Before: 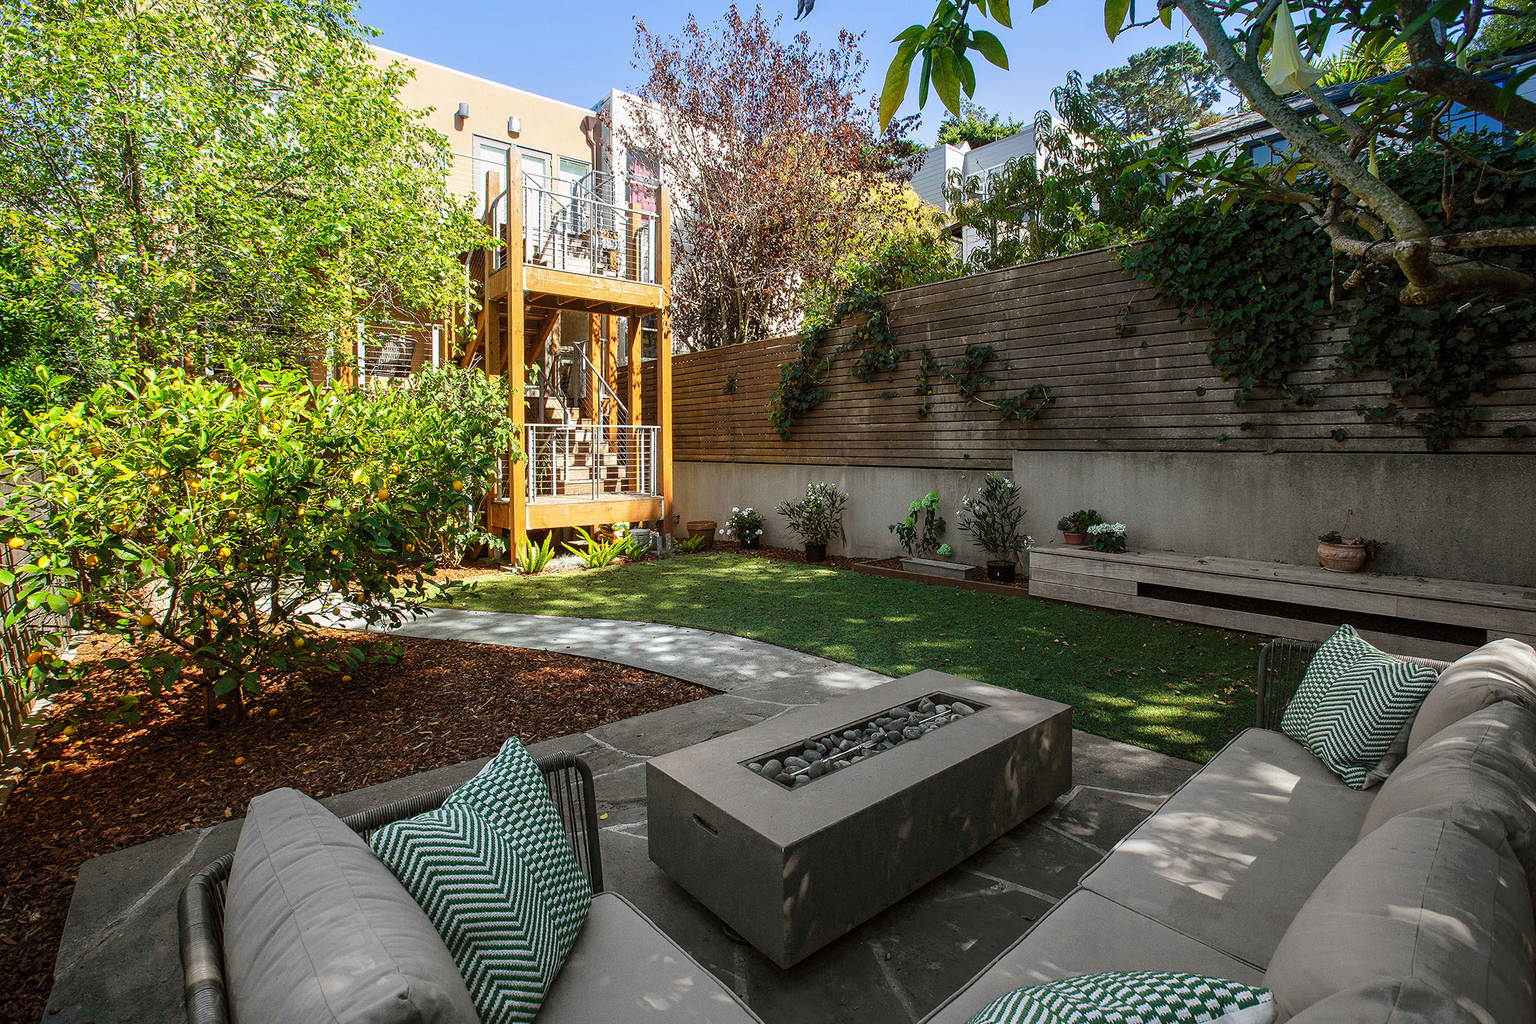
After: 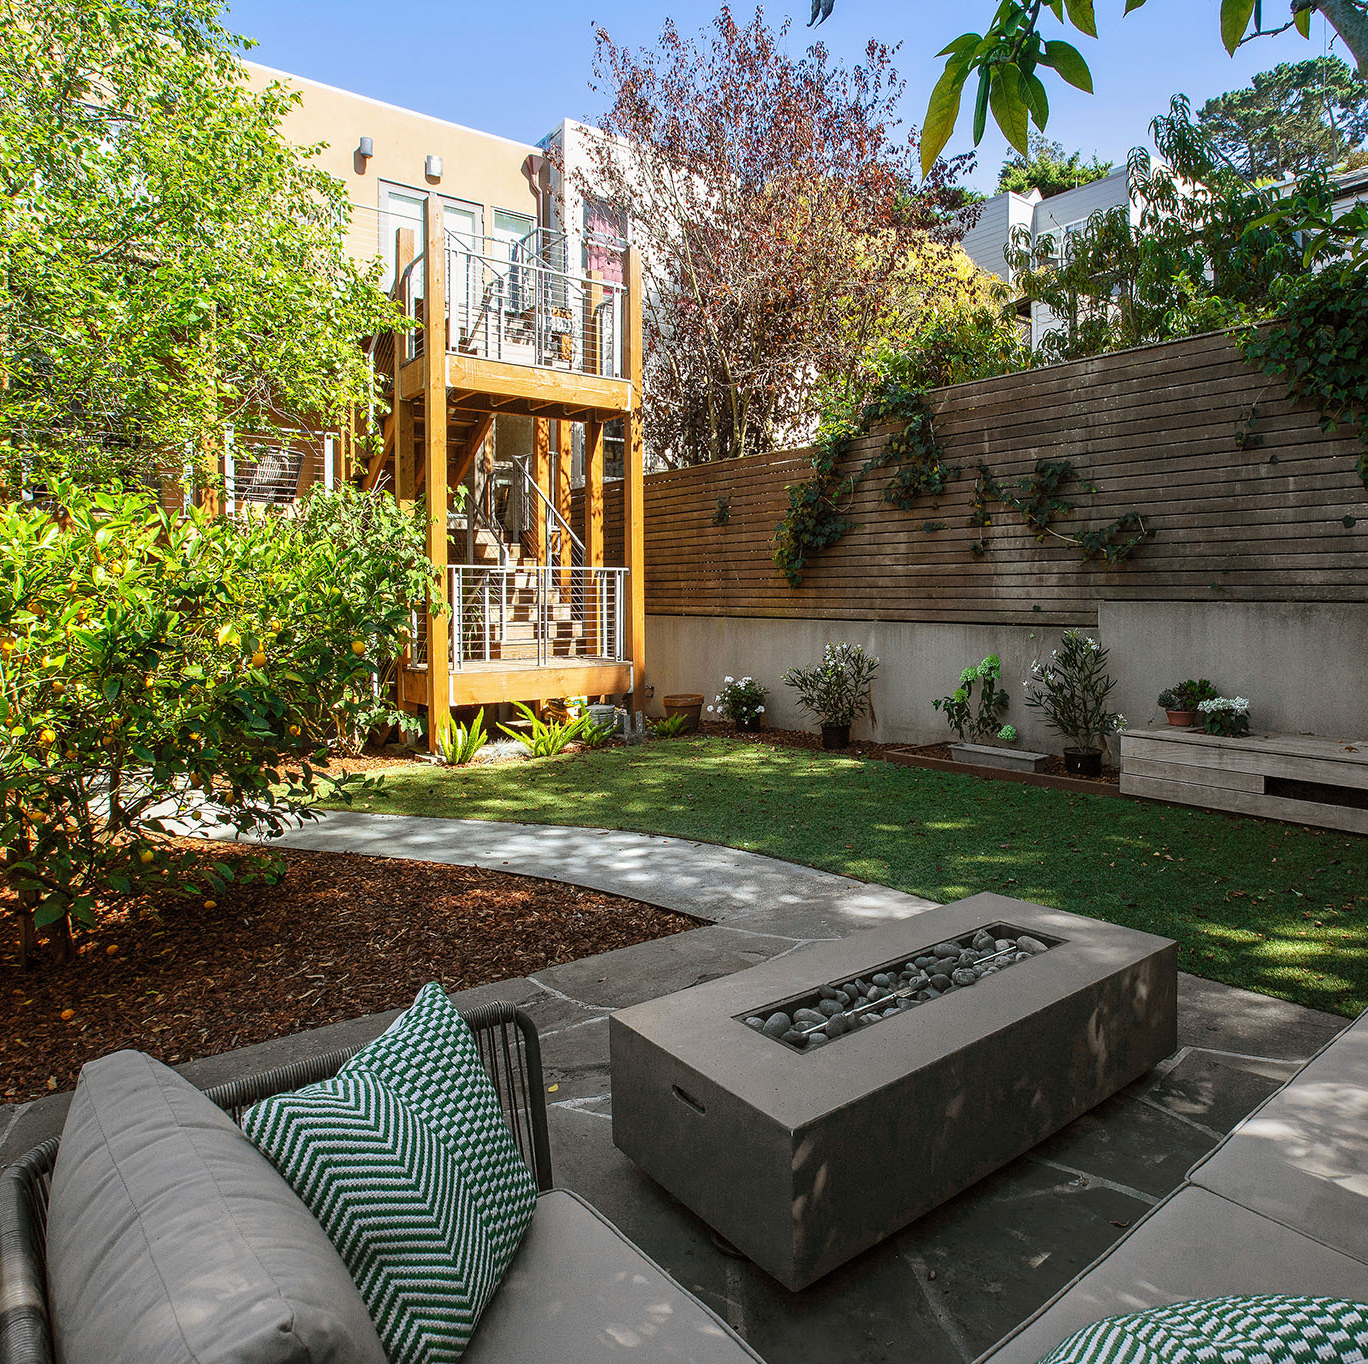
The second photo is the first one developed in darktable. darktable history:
crop and rotate: left 12.343%, right 20.849%
